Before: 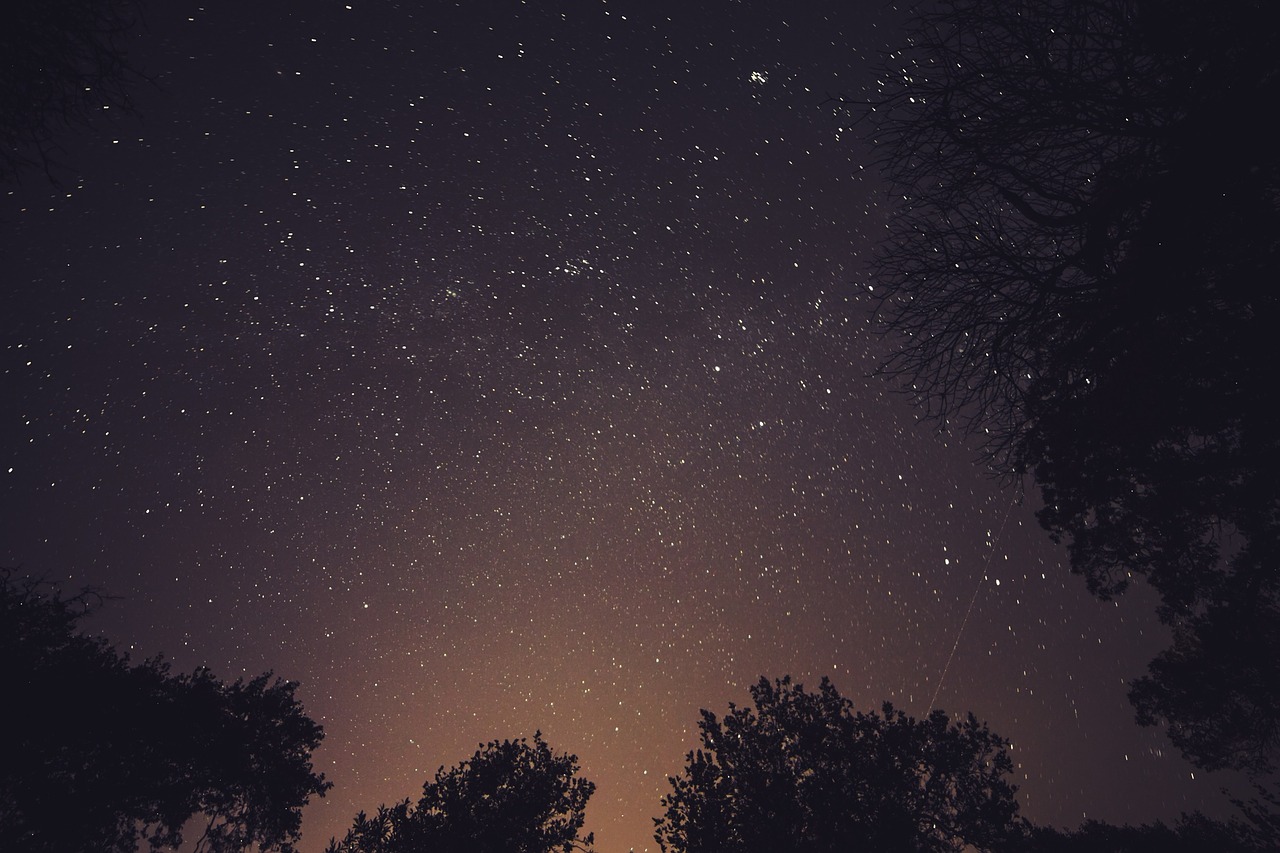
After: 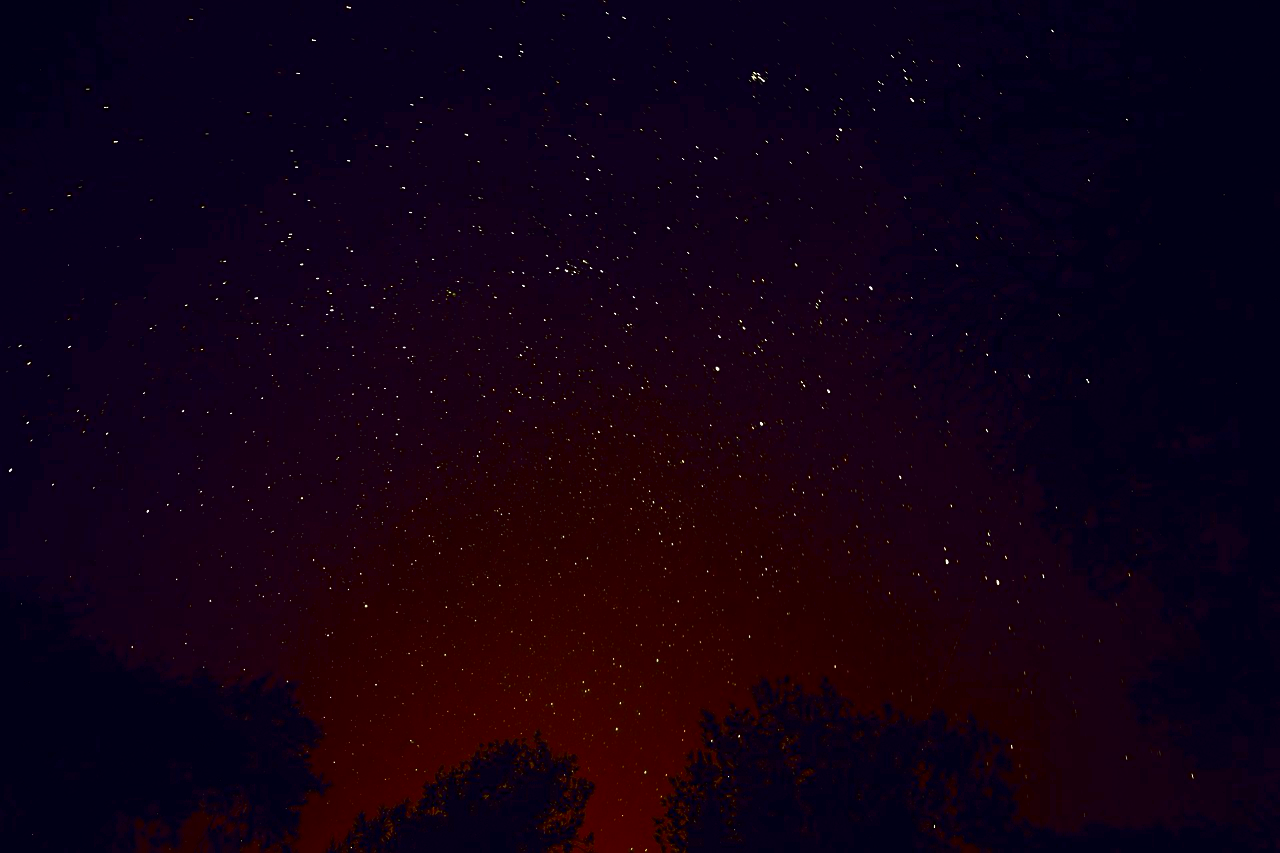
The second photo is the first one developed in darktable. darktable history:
contrast brightness saturation: brightness -0.985, saturation 1
